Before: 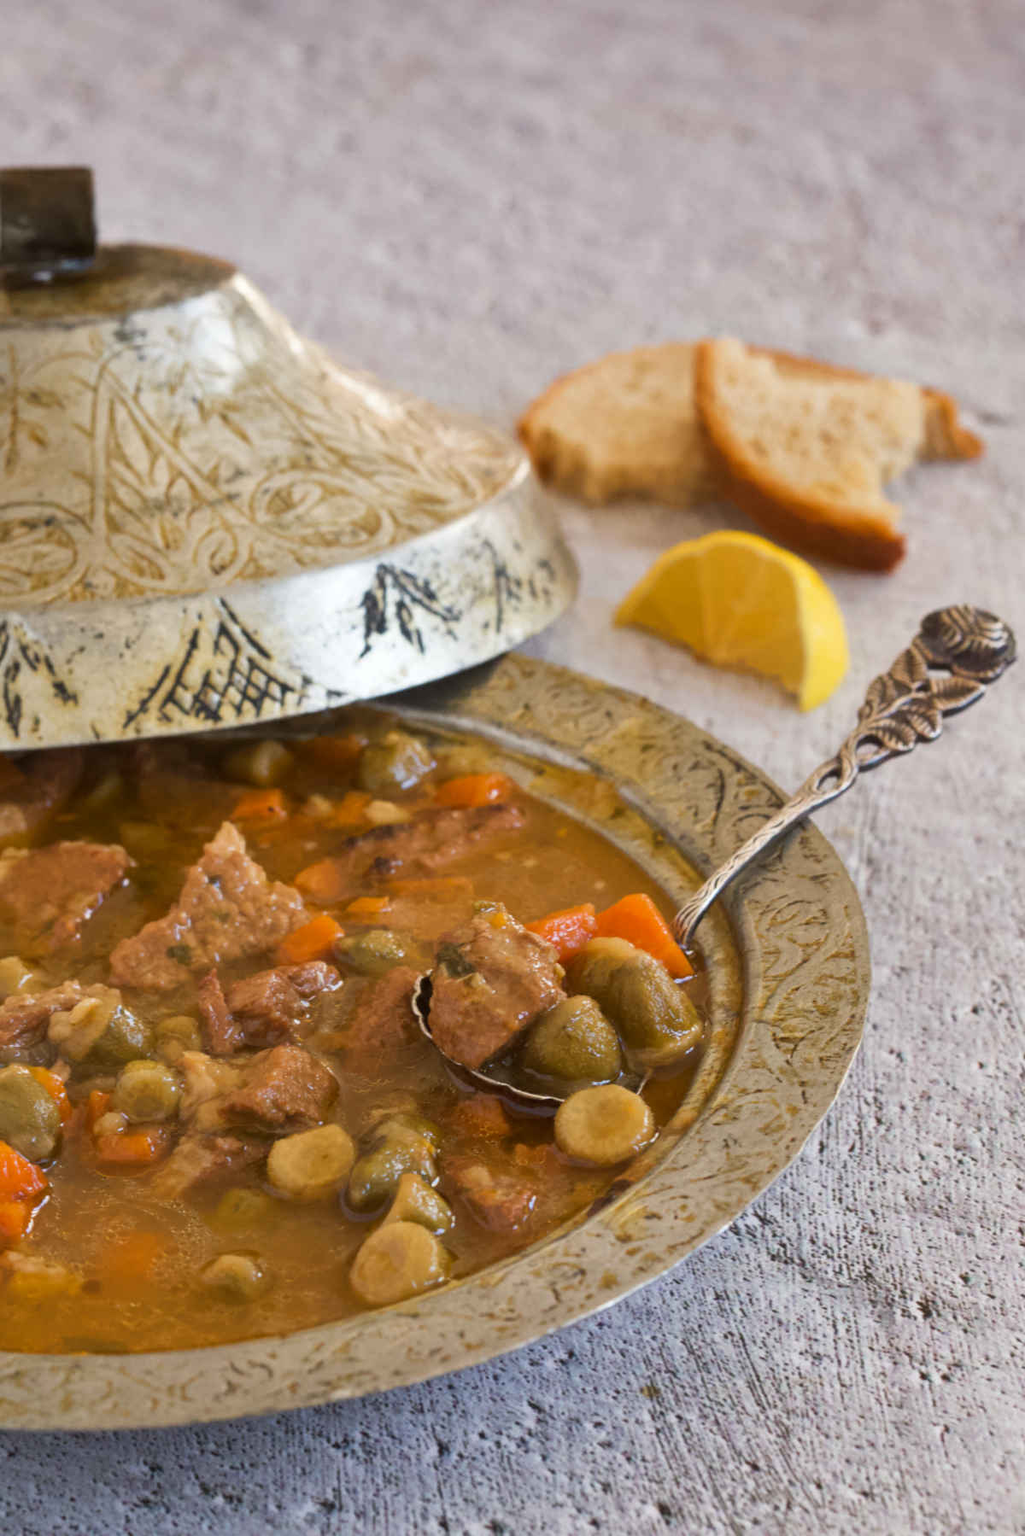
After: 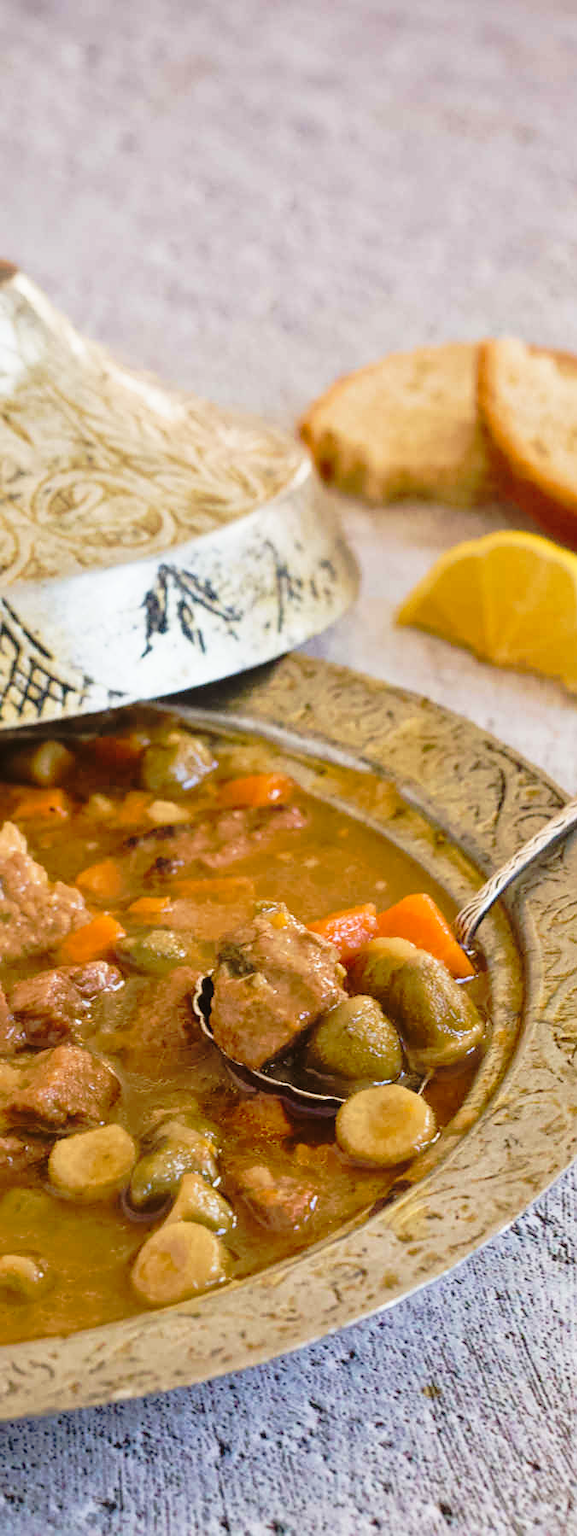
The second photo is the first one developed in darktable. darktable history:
tone curve: curves: ch0 [(0, 0.029) (0.168, 0.142) (0.359, 0.44) (0.469, 0.544) (0.634, 0.722) (0.858, 0.903) (1, 0.968)]; ch1 [(0, 0) (0.437, 0.453) (0.472, 0.47) (0.502, 0.502) (0.54, 0.534) (0.57, 0.592) (0.618, 0.66) (0.699, 0.749) (0.859, 0.919) (1, 1)]; ch2 [(0, 0) (0.33, 0.301) (0.421, 0.443) (0.476, 0.498) (0.505, 0.503) (0.547, 0.557) (0.586, 0.634) (0.608, 0.676) (1, 1)], preserve colors none
crop: left 21.374%, right 22.225%
local contrast: highlights 107%, shadows 99%, detail 119%, midtone range 0.2
velvia: on, module defaults
sharpen: radius 0.982, amount 0.606
